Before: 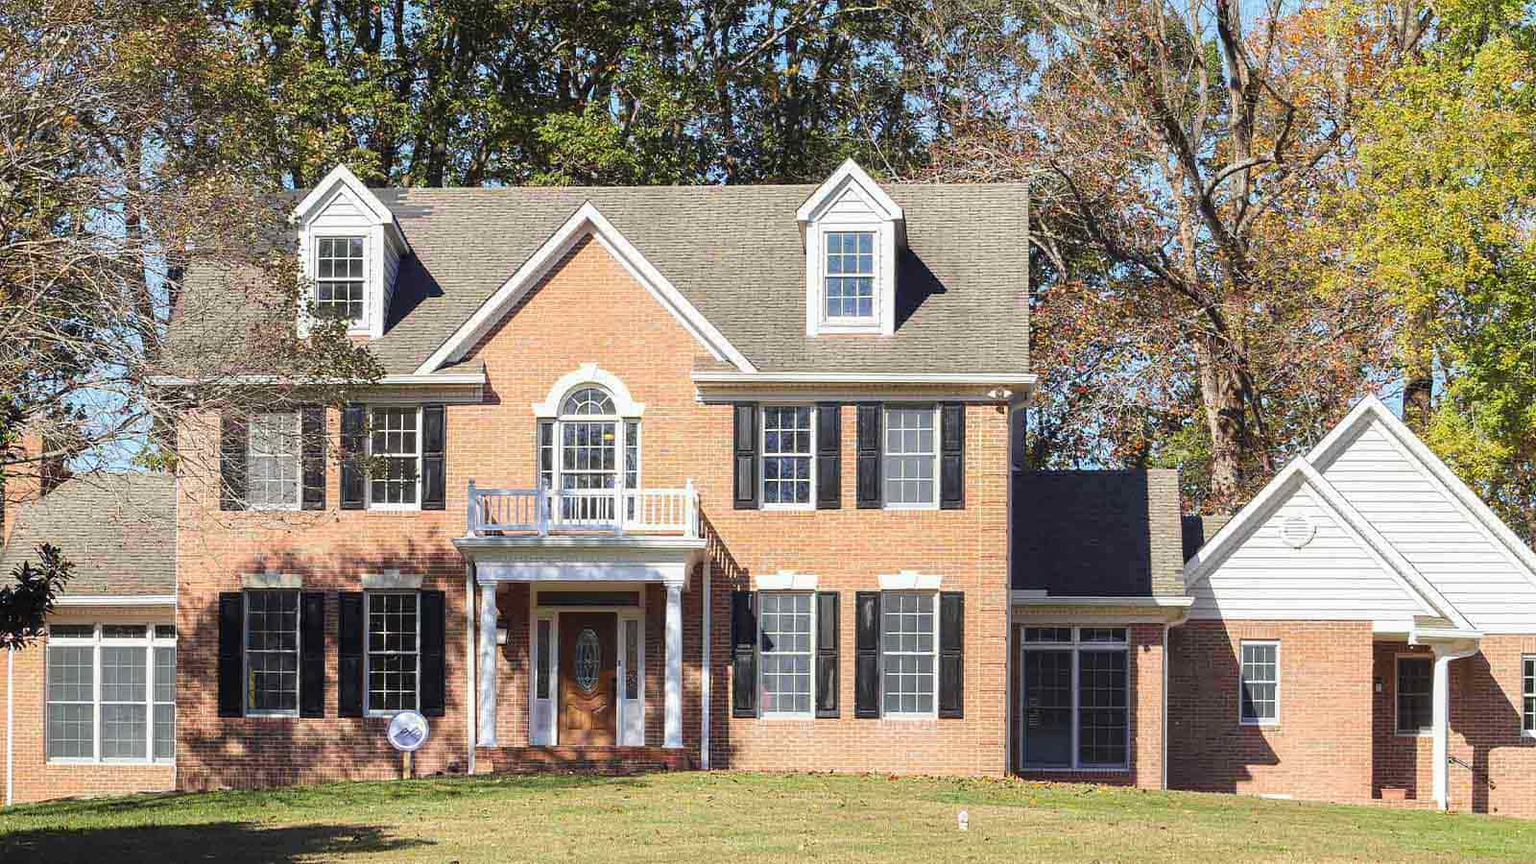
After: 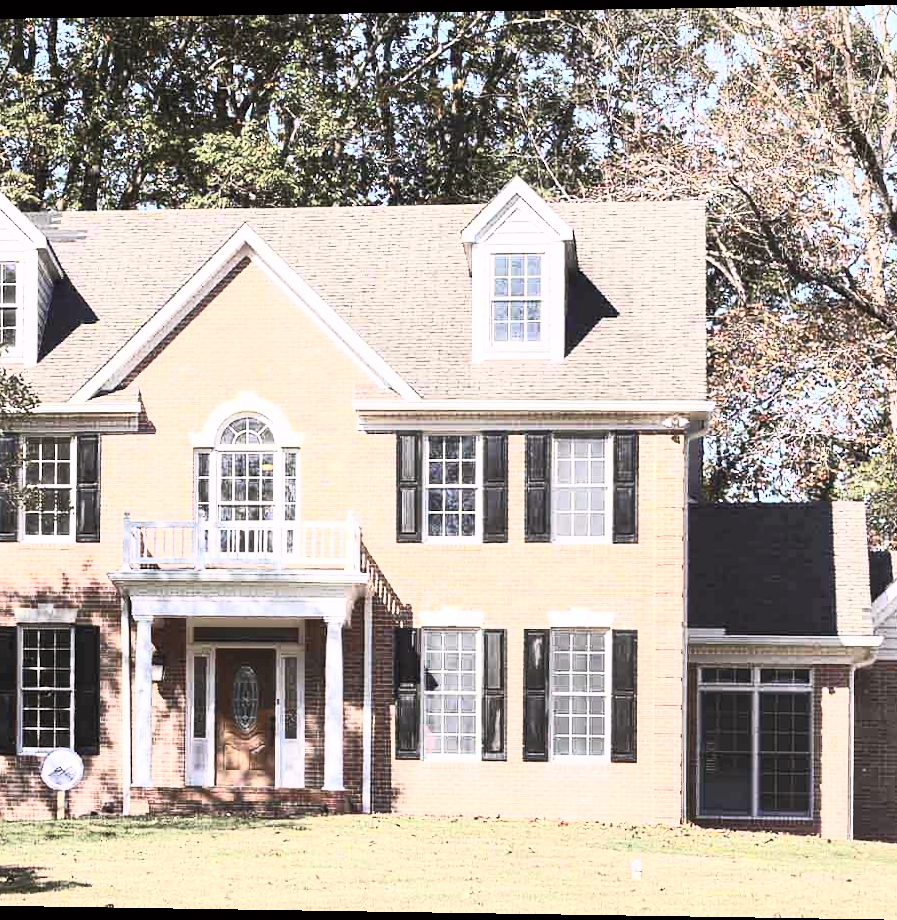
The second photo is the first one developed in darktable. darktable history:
rotate and perspective: lens shift (horizontal) -0.055, automatic cropping off
crop: left 21.674%, right 22.086%
color correction: highlights a* 3.12, highlights b* -1.55, shadows a* -0.101, shadows b* 2.52, saturation 0.98
contrast brightness saturation: contrast 0.57, brightness 0.57, saturation -0.34
